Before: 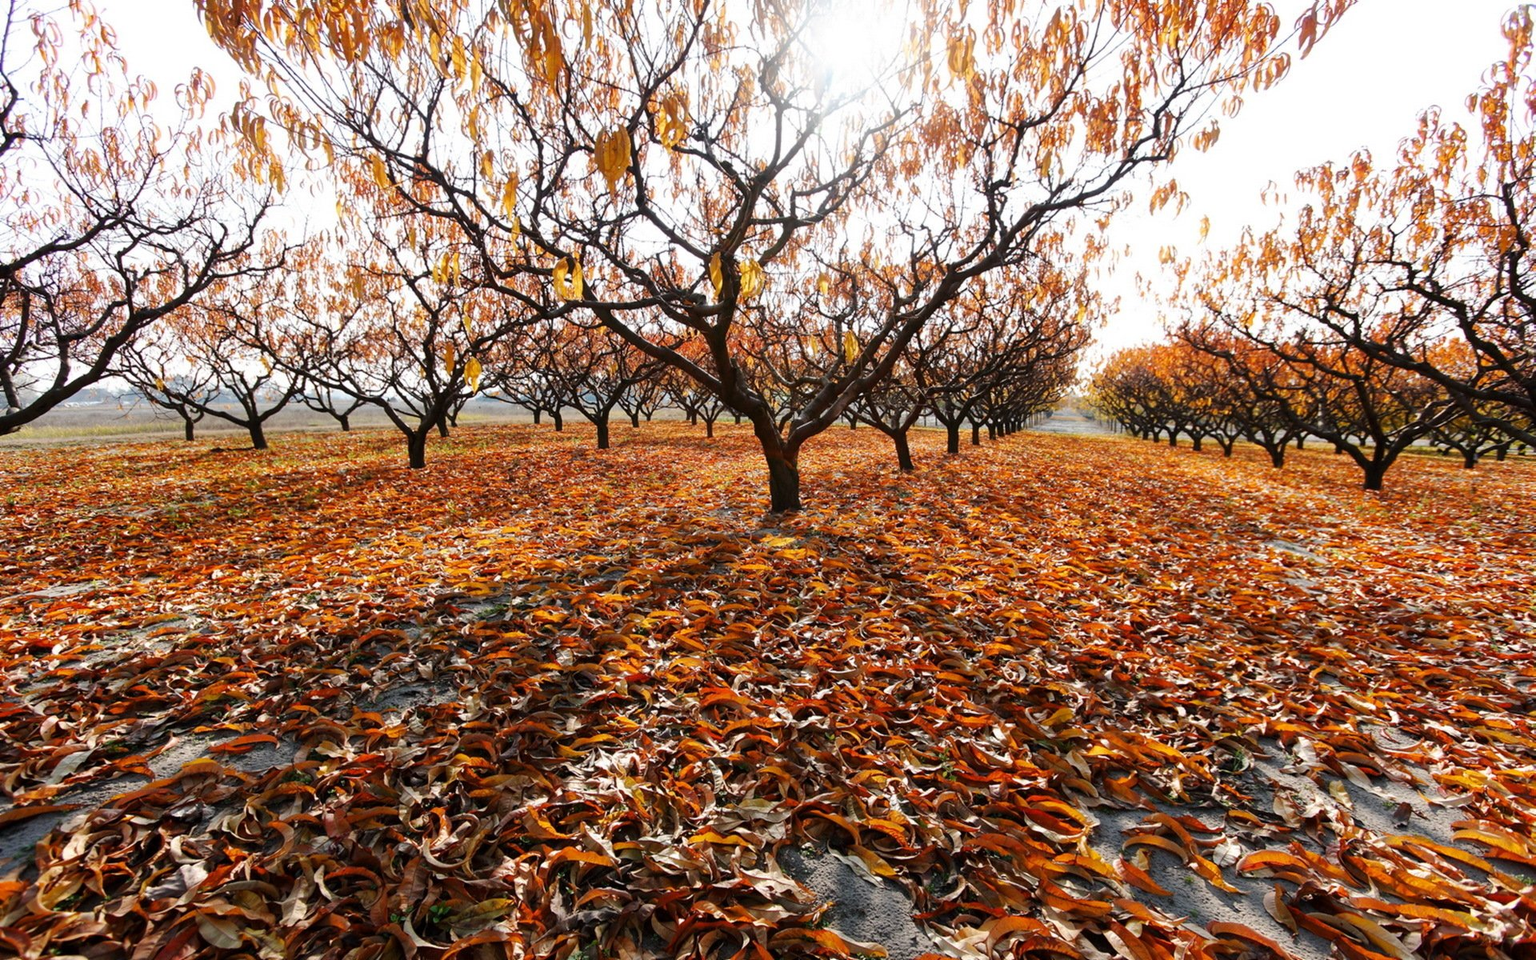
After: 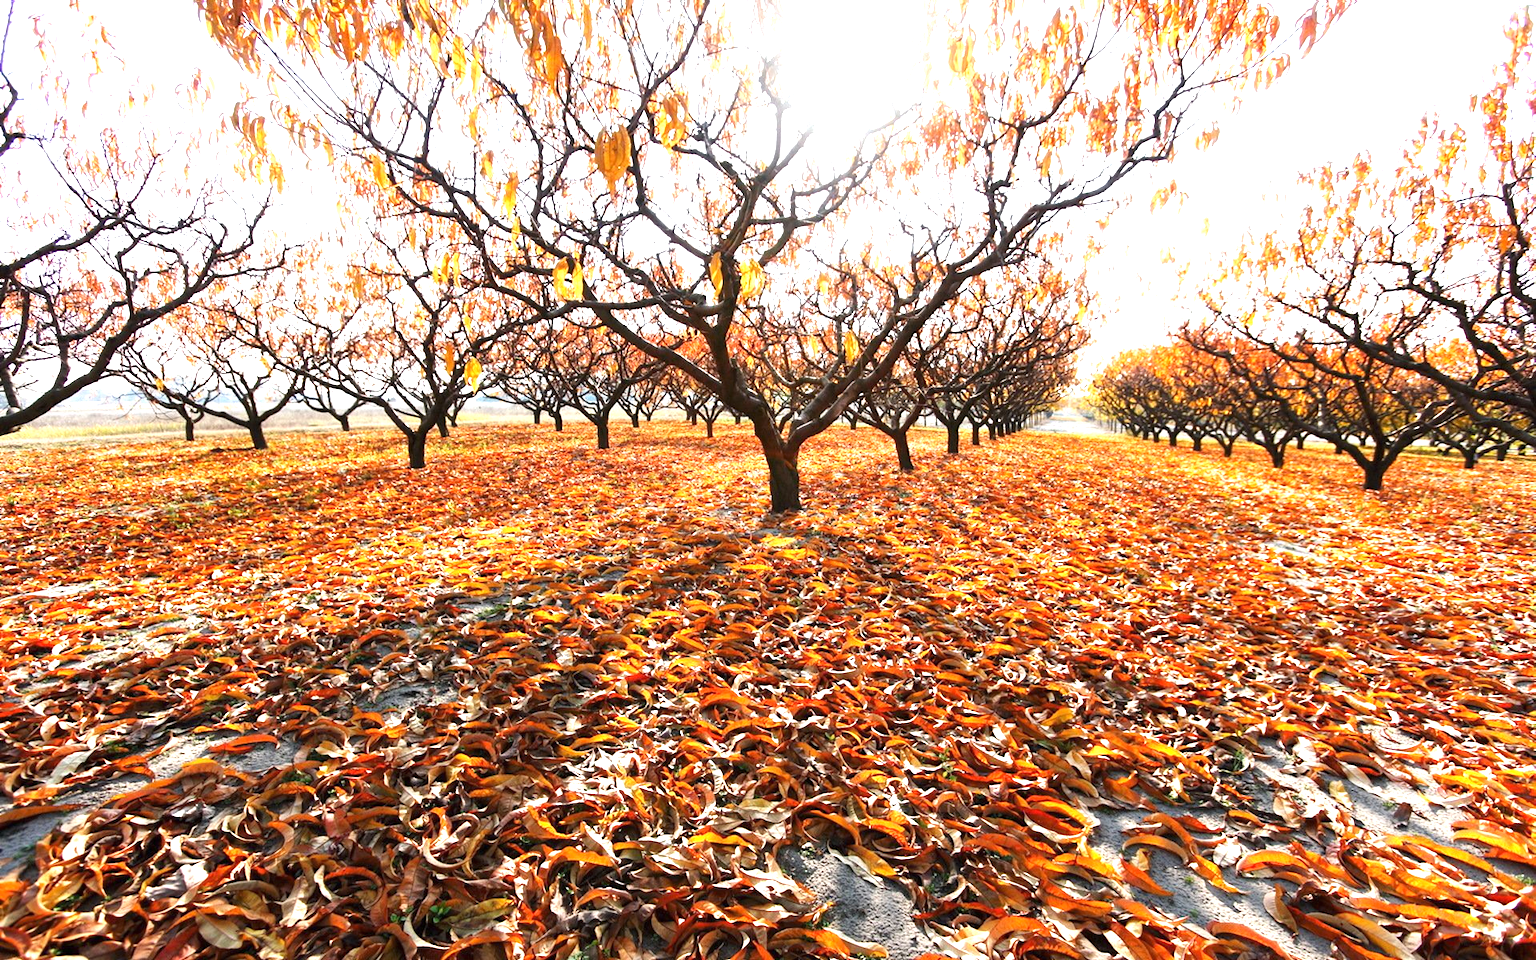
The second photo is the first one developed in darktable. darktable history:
exposure: black level correction 0, exposure 1.278 EV, compensate exposure bias true, compensate highlight preservation false
